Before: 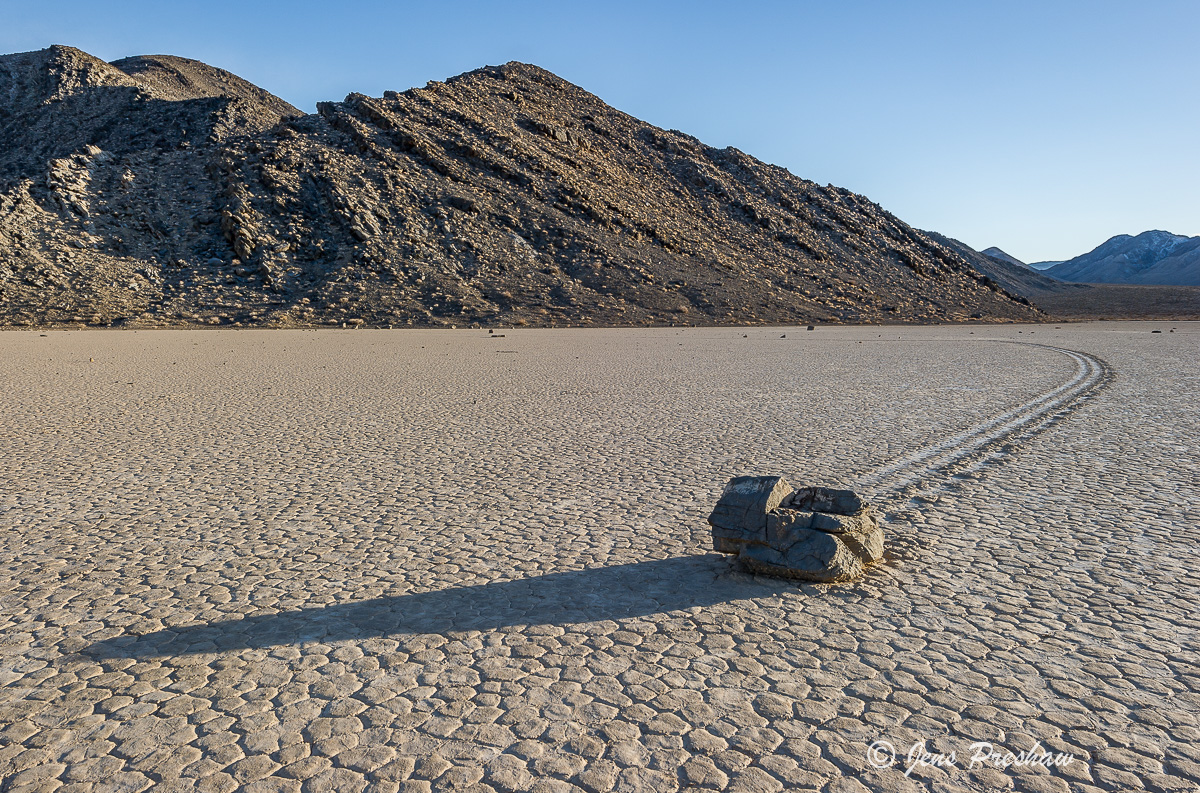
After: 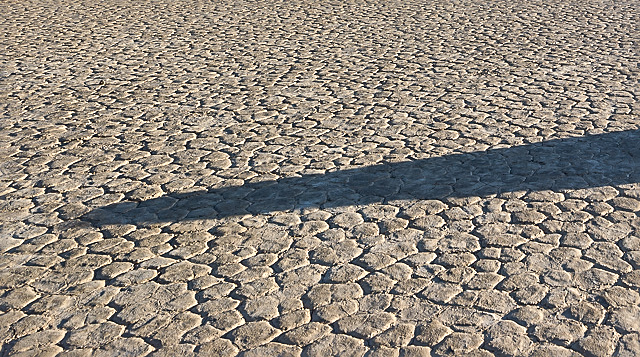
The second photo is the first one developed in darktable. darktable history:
color balance: mode lift, gamma, gain (sRGB)
crop and rotate: top 54.778%, right 46.61%, bottom 0.159%
sharpen: on, module defaults
local contrast: mode bilateral grid, contrast 20, coarseness 50, detail 171%, midtone range 0.2
